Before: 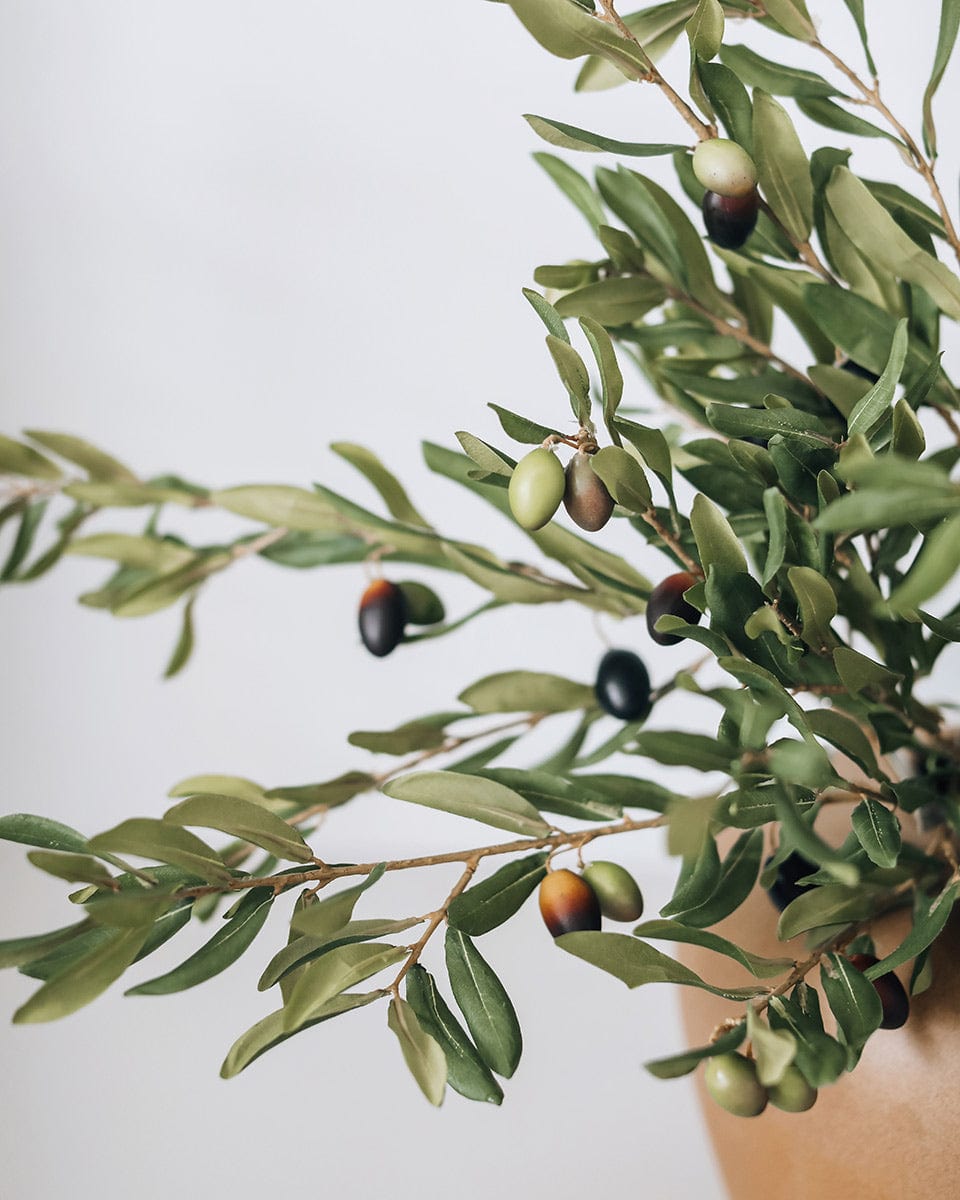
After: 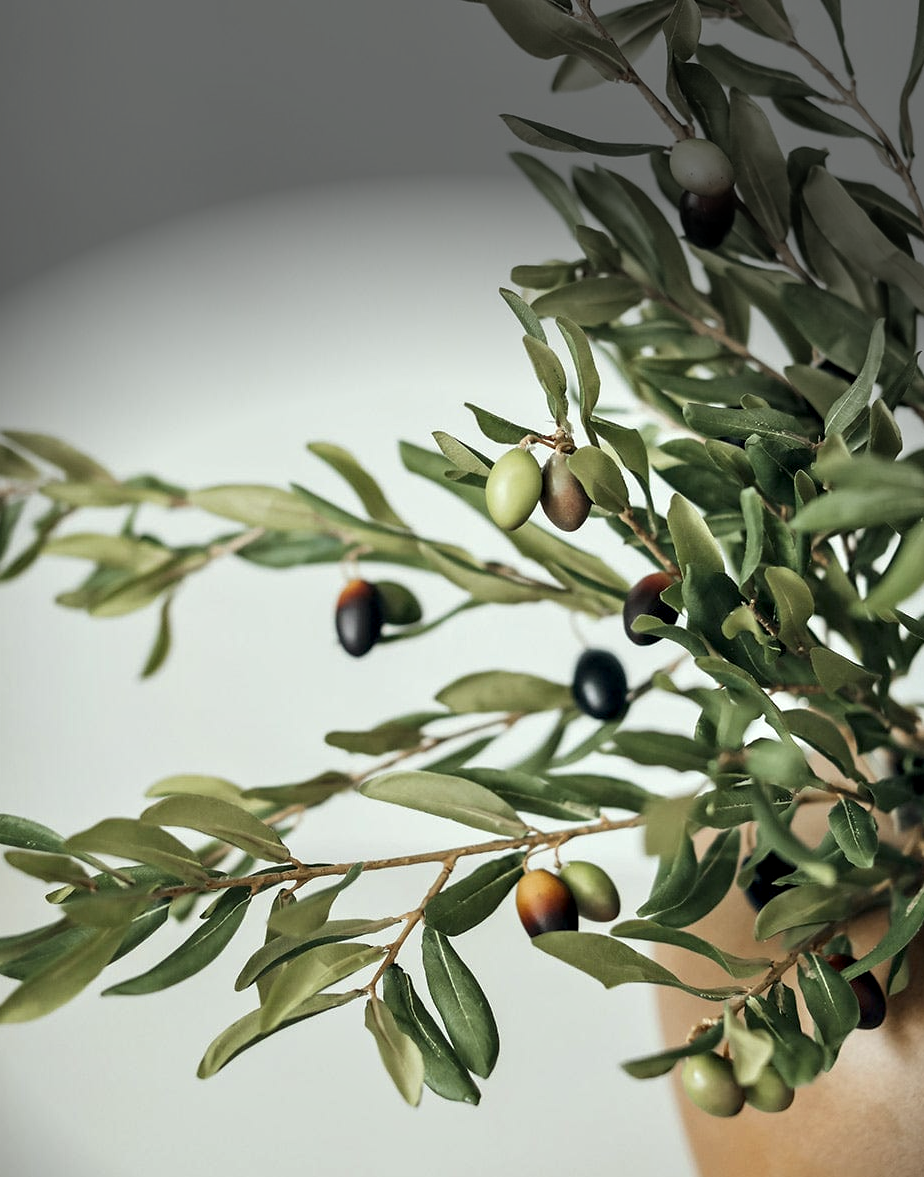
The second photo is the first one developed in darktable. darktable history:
crop and rotate: left 2.483%, right 1.202%, bottom 1.884%
color correction: highlights a* -4.82, highlights b* 5.03, saturation 0.945
exposure: compensate exposure bias true, compensate highlight preservation false
vignetting: fall-off start 88.58%, fall-off radius 43.29%, brightness -0.828, center (-0.026, 0.397), width/height ratio 1.162
contrast equalizer: y [[0.524, 0.538, 0.547, 0.548, 0.538, 0.524], [0.5 ×6], [0.5 ×6], [0 ×6], [0 ×6]]
